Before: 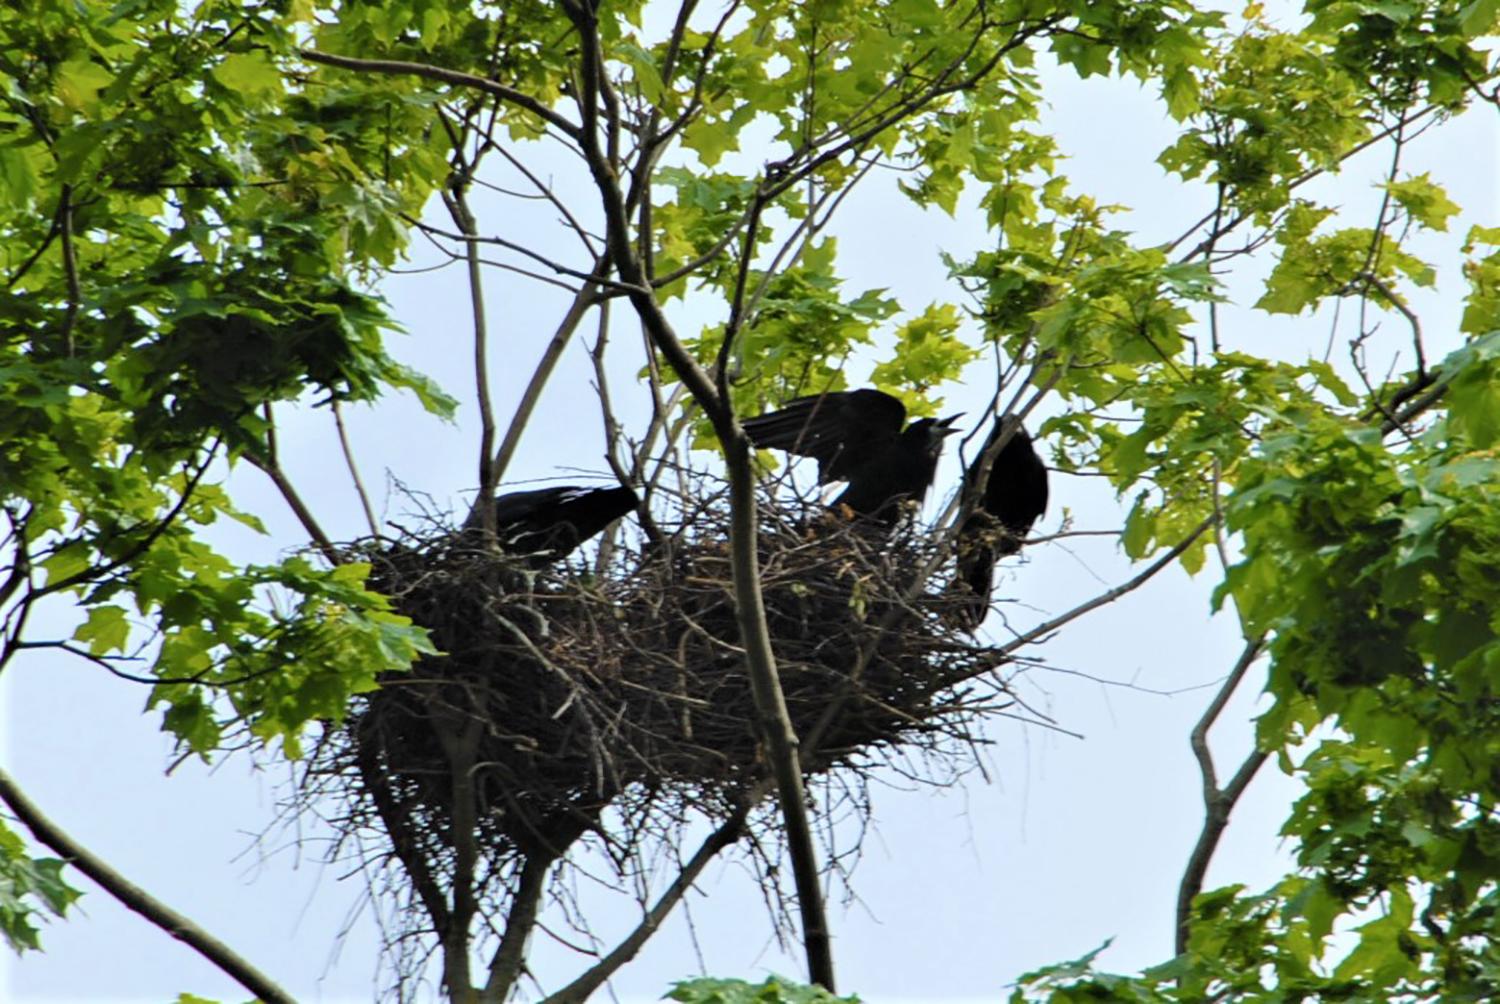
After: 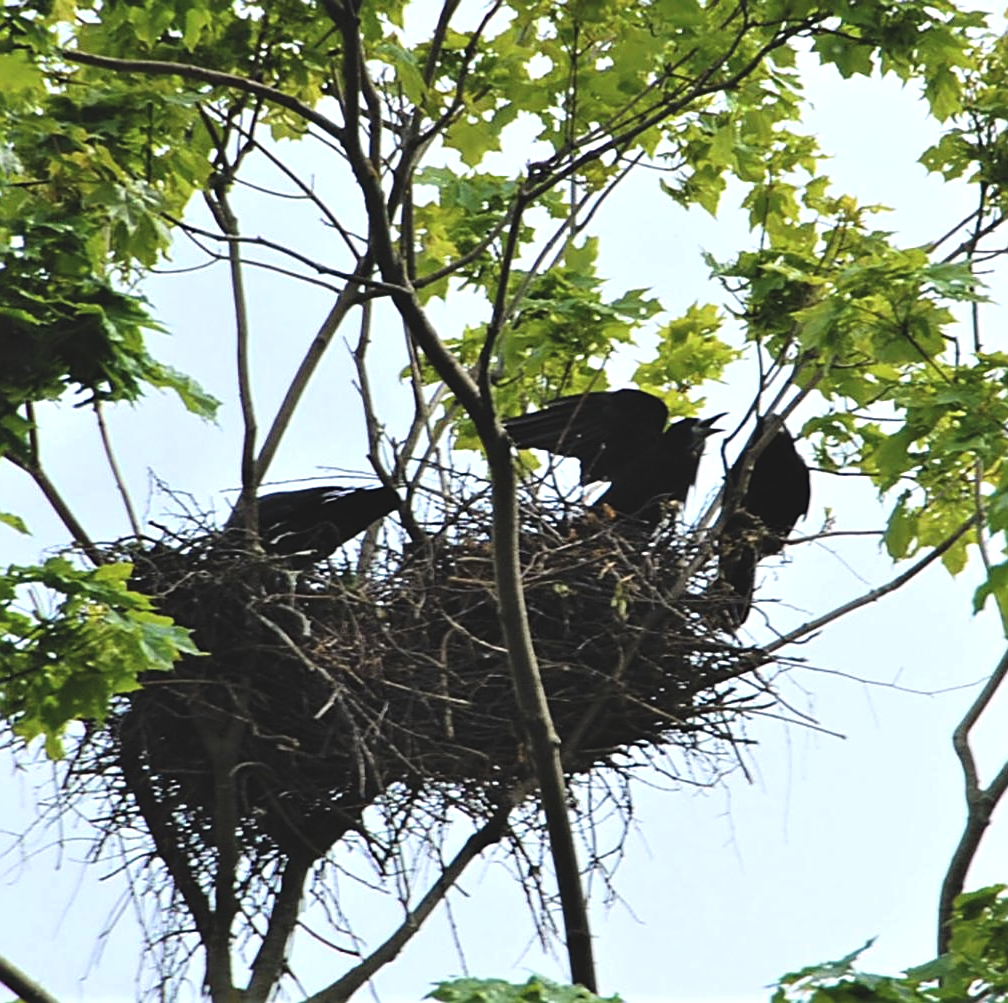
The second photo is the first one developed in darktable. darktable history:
exposure: black level correction -0.015, exposure -0.127 EV, compensate highlight preservation false
crop and rotate: left 15.921%, right 16.82%
tone equalizer: -8 EV -0.422 EV, -7 EV -0.359 EV, -6 EV -0.358 EV, -5 EV -0.19 EV, -3 EV 0.226 EV, -2 EV 0.31 EV, -1 EV 0.387 EV, +0 EV 0.44 EV, edges refinement/feathering 500, mask exposure compensation -1.57 EV, preserve details no
sharpen: on, module defaults
